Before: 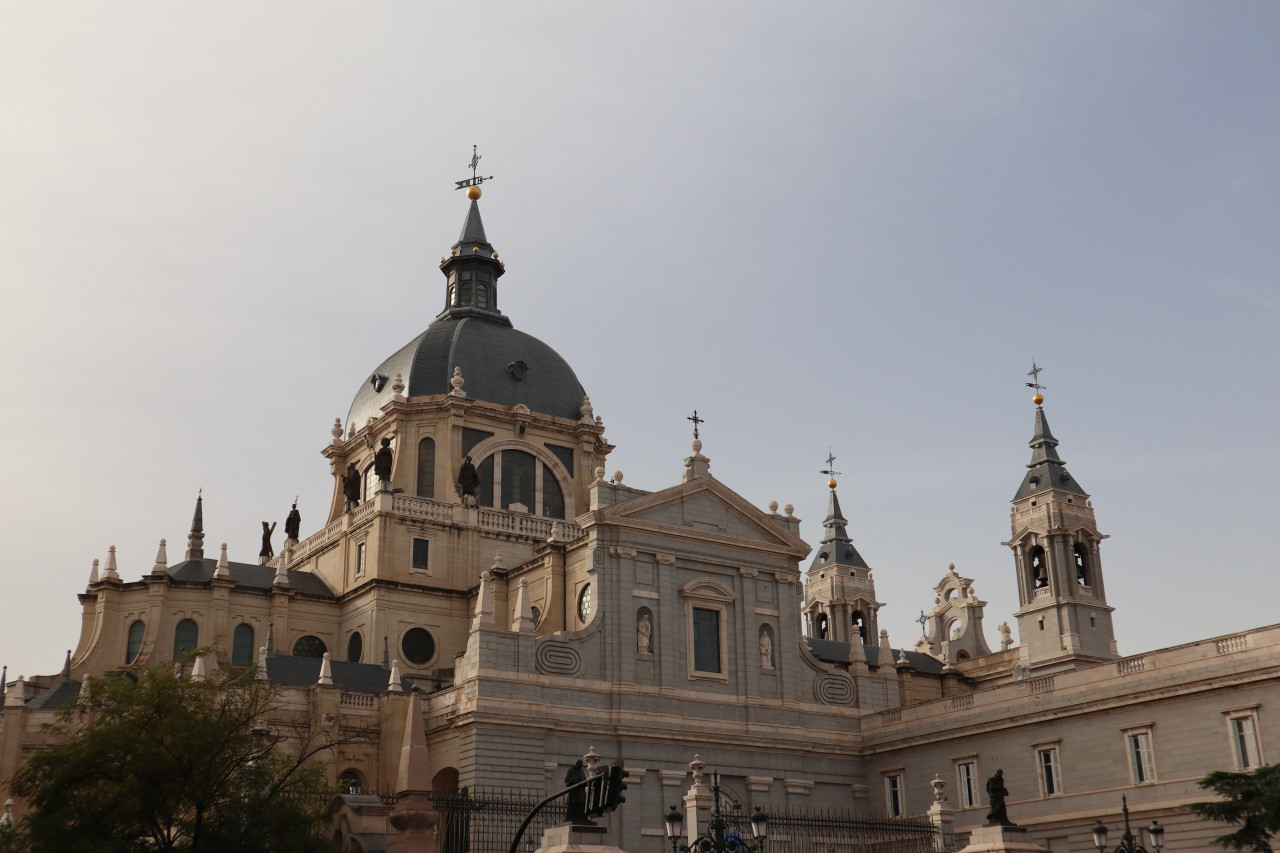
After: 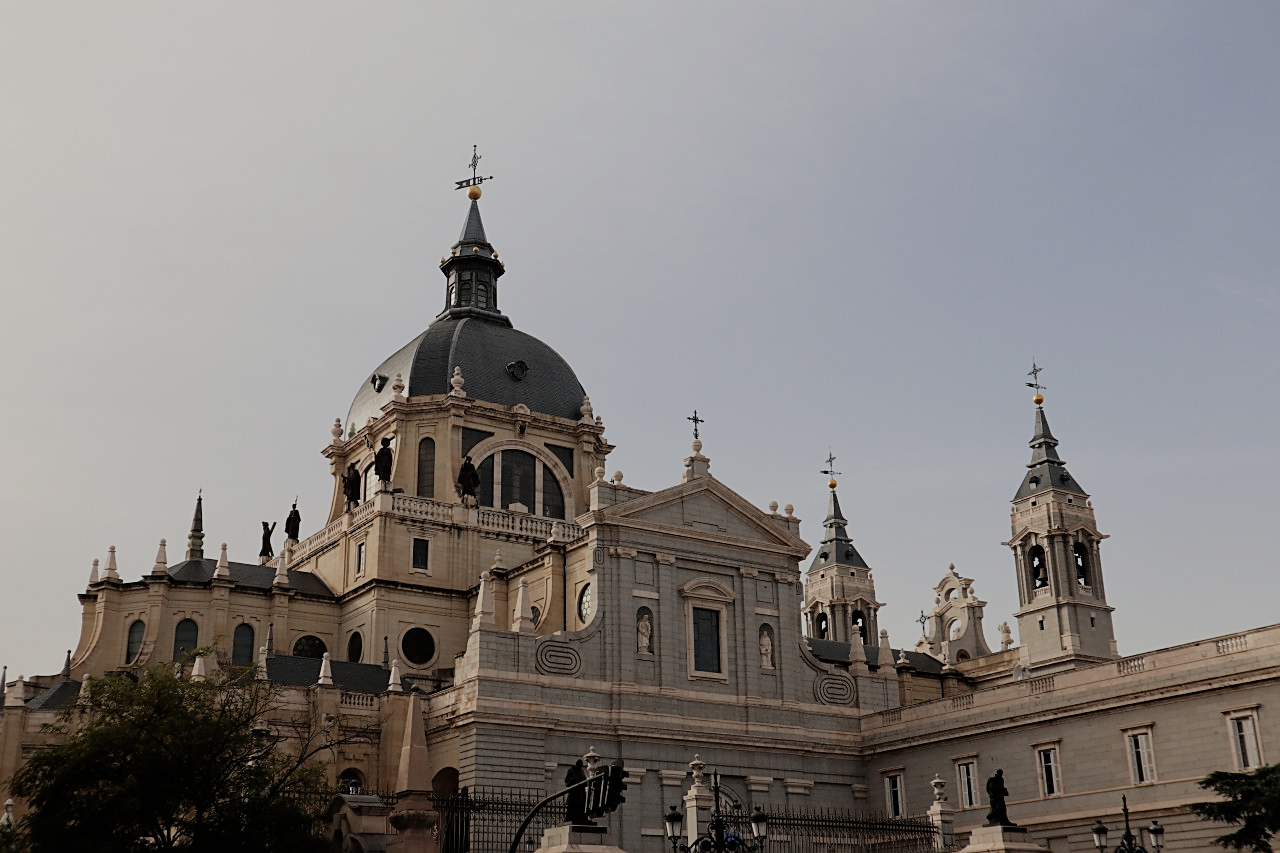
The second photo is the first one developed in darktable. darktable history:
sharpen: on, module defaults
contrast brightness saturation: saturation -0.063
filmic rgb: black relative exposure -7.22 EV, white relative exposure 5.37 EV, threshold -0.294 EV, transition 3.19 EV, structure ↔ texture 99.48%, hardness 3.03, enable highlight reconstruction true
